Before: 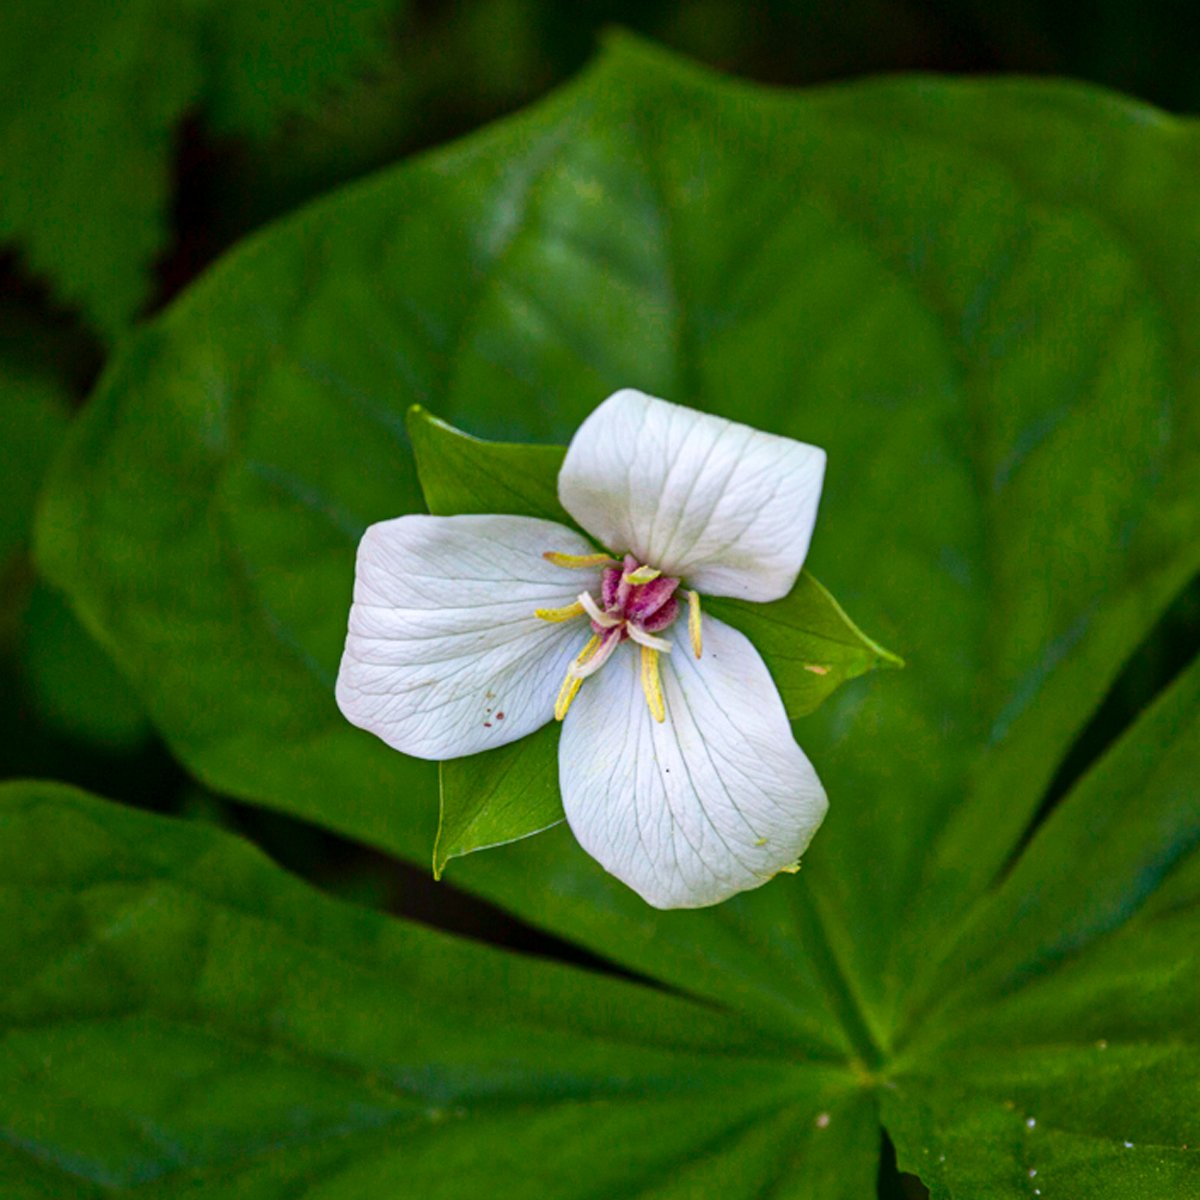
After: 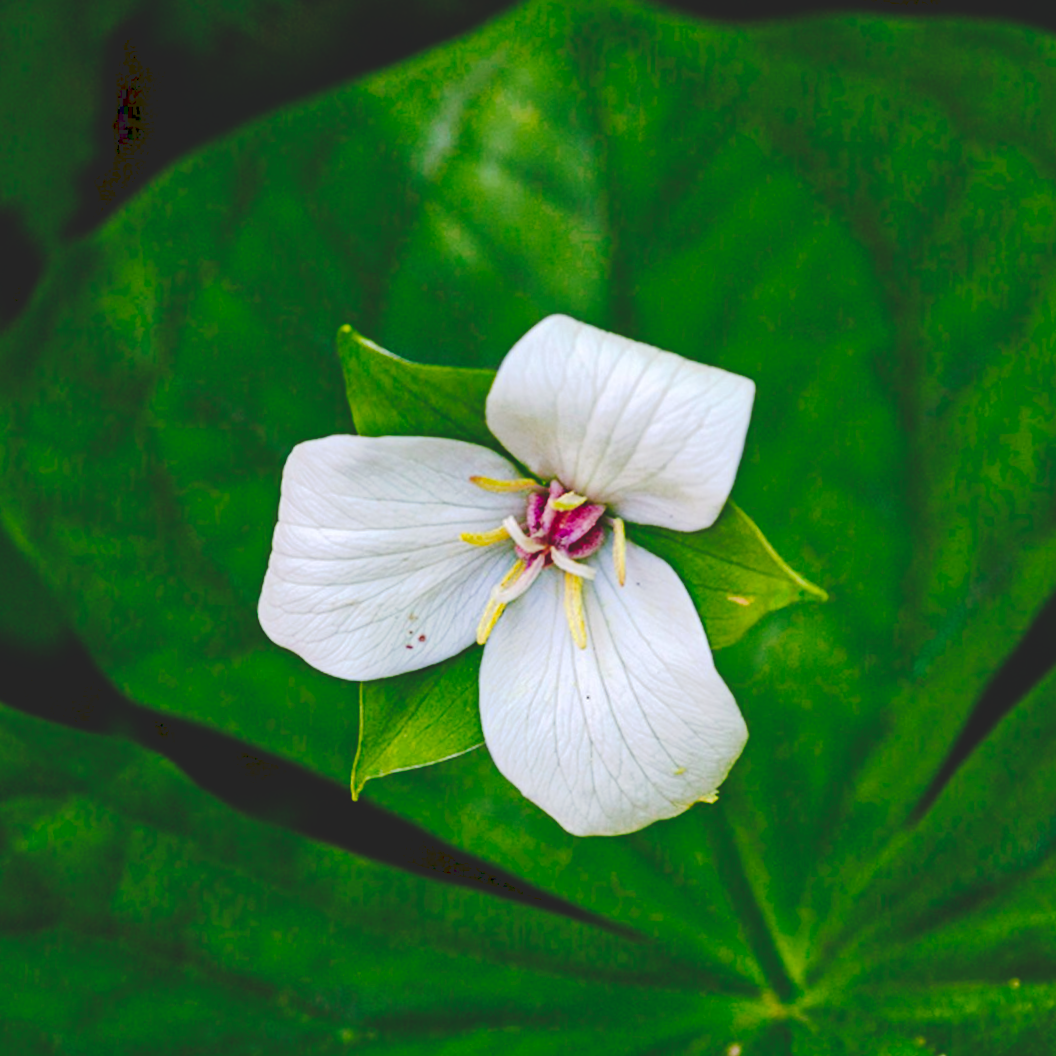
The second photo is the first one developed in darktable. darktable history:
tone curve: curves: ch0 [(0, 0) (0.003, 0.14) (0.011, 0.141) (0.025, 0.141) (0.044, 0.142) (0.069, 0.146) (0.1, 0.151) (0.136, 0.16) (0.177, 0.182) (0.224, 0.214) (0.277, 0.272) (0.335, 0.35) (0.399, 0.453) (0.468, 0.548) (0.543, 0.634) (0.623, 0.715) (0.709, 0.778) (0.801, 0.848) (0.898, 0.902) (1, 1)], preserve colors none
rotate and perspective: rotation -1.75°, automatic cropping off
crop and rotate: angle -3.27°, left 5.211%, top 5.211%, right 4.607%, bottom 4.607%
